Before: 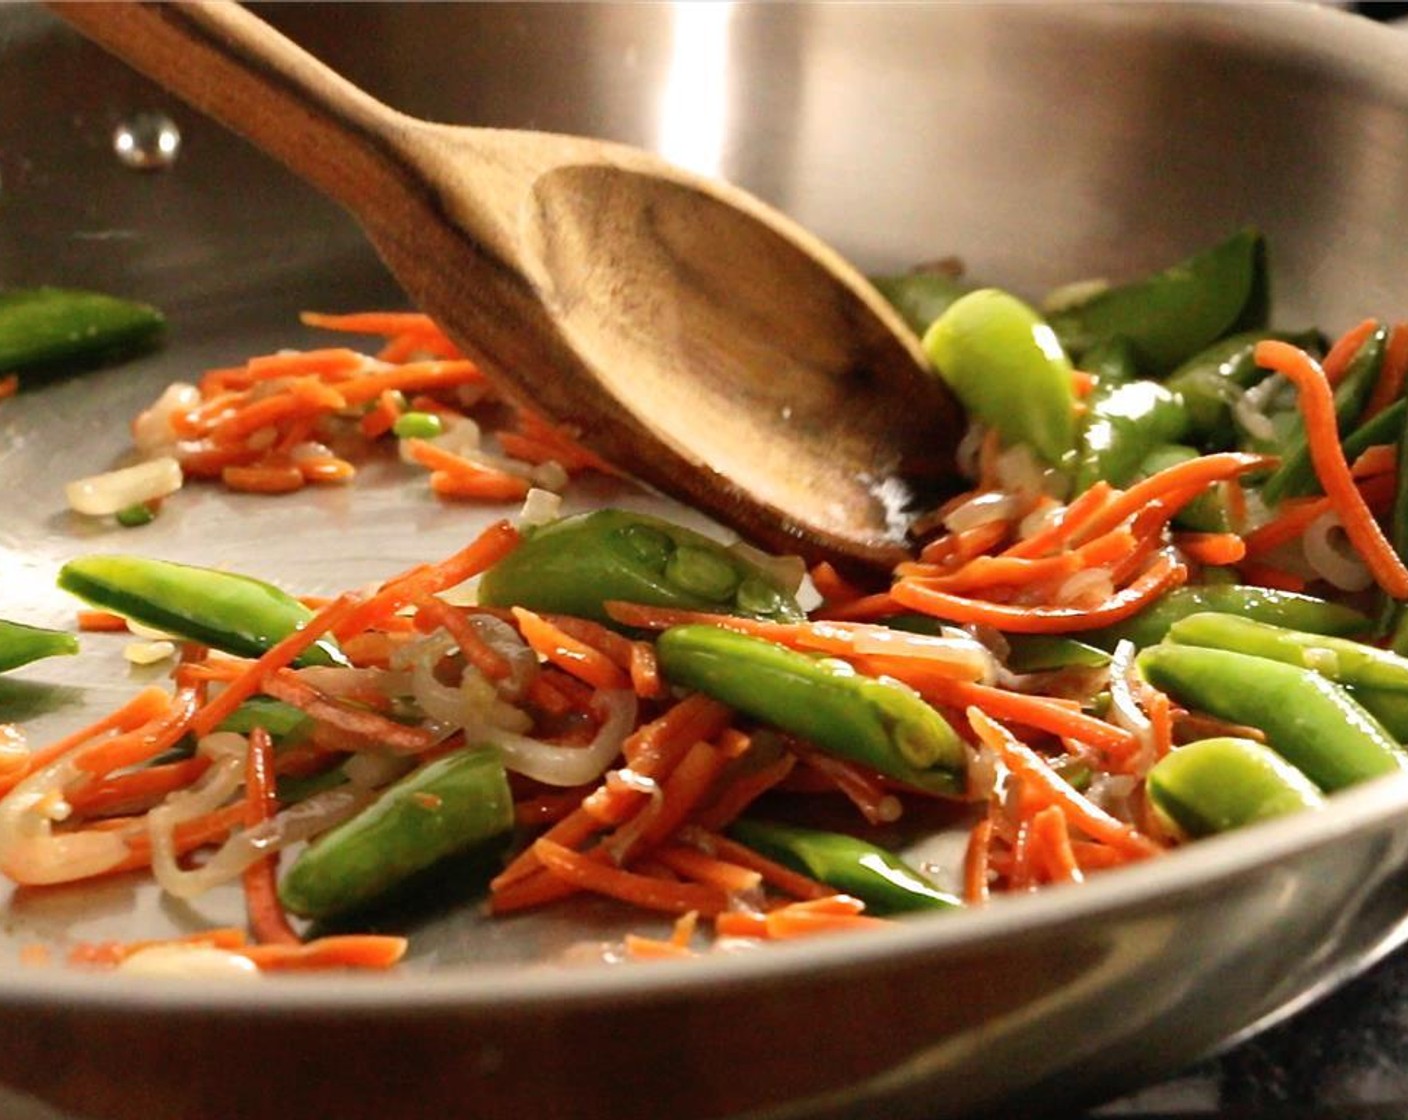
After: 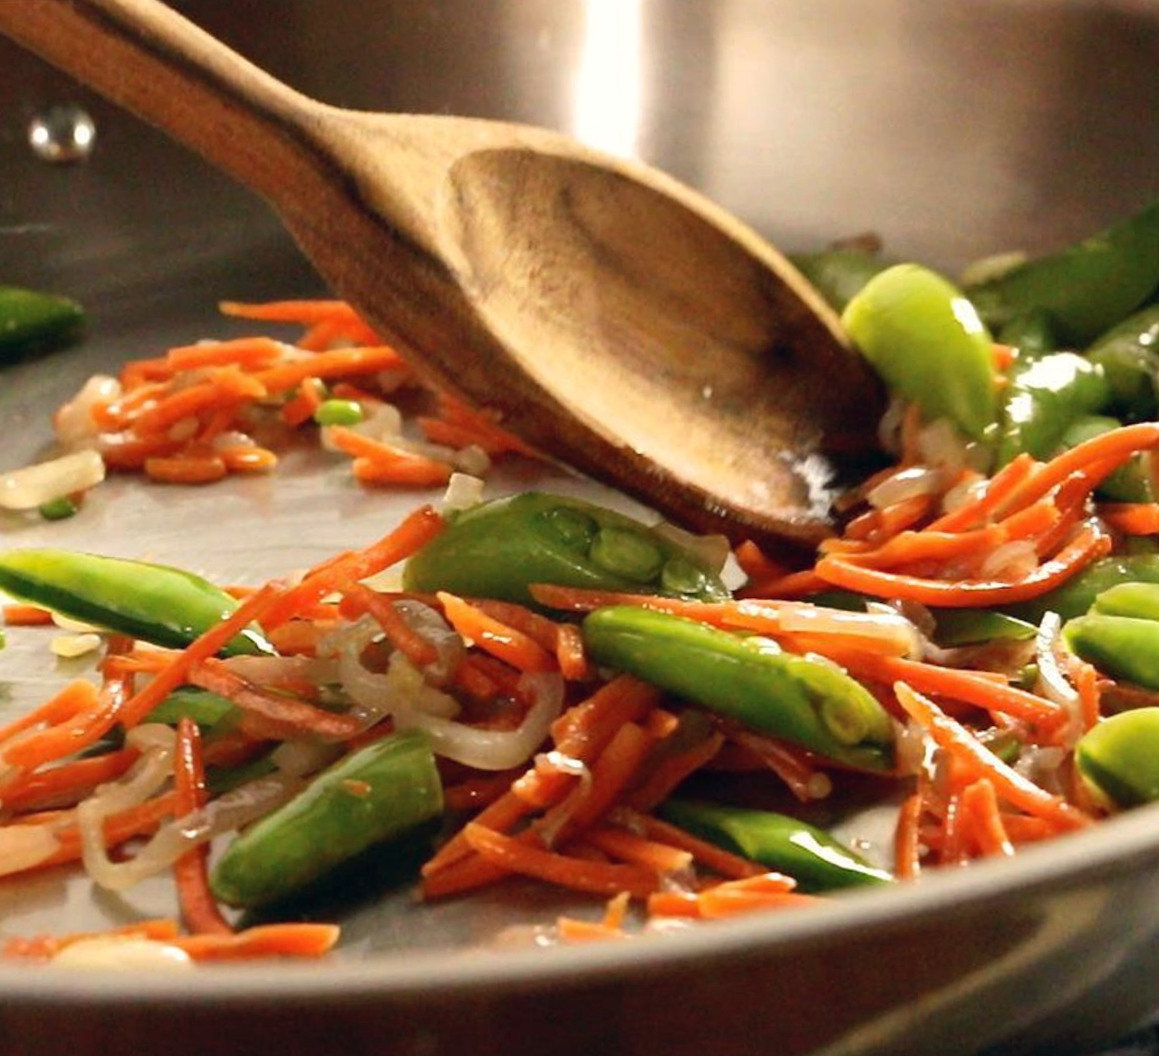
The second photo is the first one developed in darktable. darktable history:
color correction: highlights a* 0.202, highlights b* 2.65, shadows a* -1.42, shadows b* -4.8
crop and rotate: angle 1.23°, left 4.243%, top 0.422%, right 11.213%, bottom 2.686%
